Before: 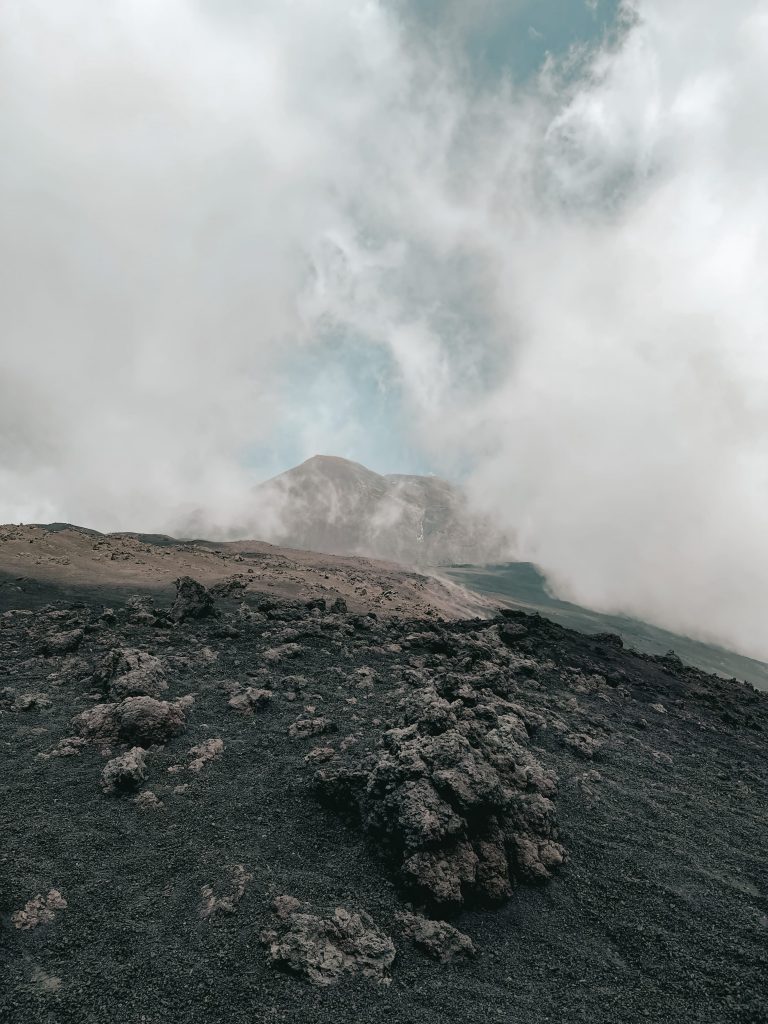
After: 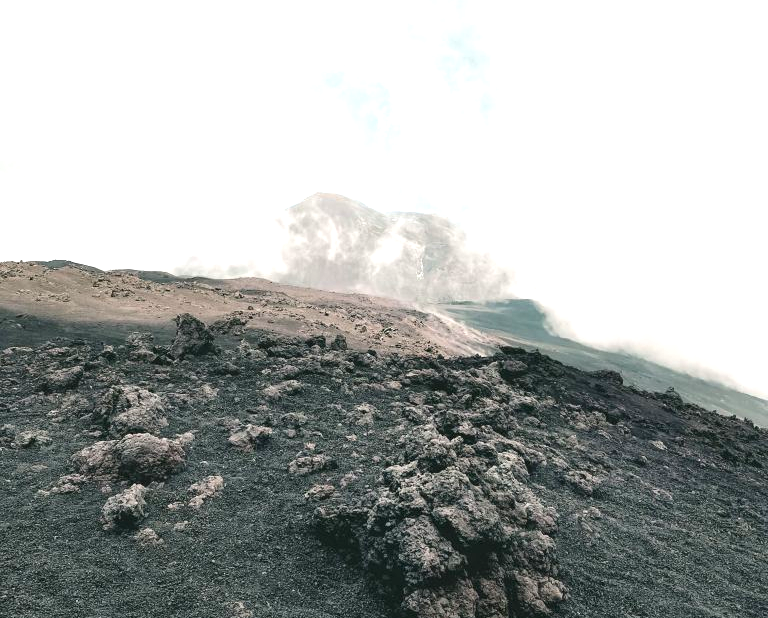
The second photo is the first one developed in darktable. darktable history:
crop and rotate: top 25.687%, bottom 13.954%
exposure: black level correction 0, exposure 1.294 EV, compensate highlight preservation false
